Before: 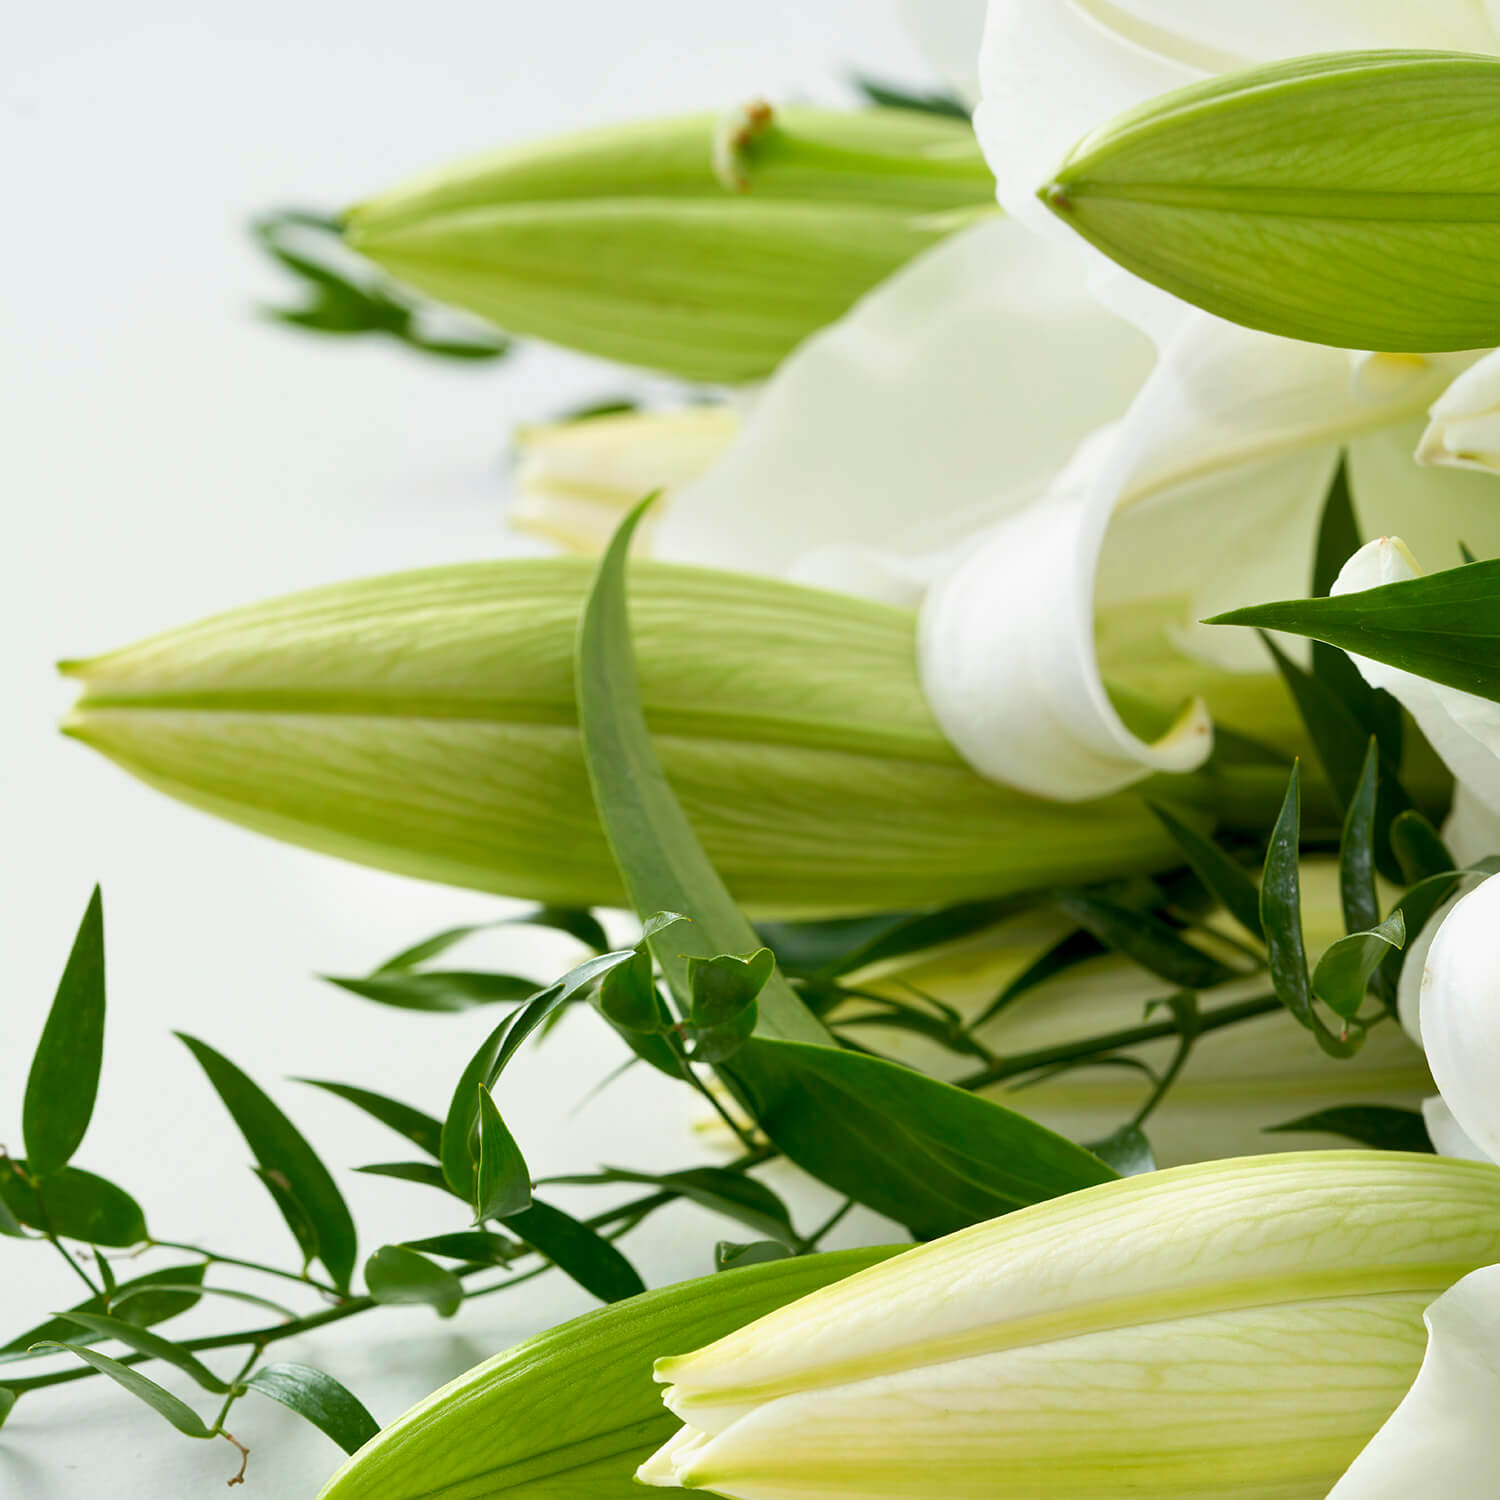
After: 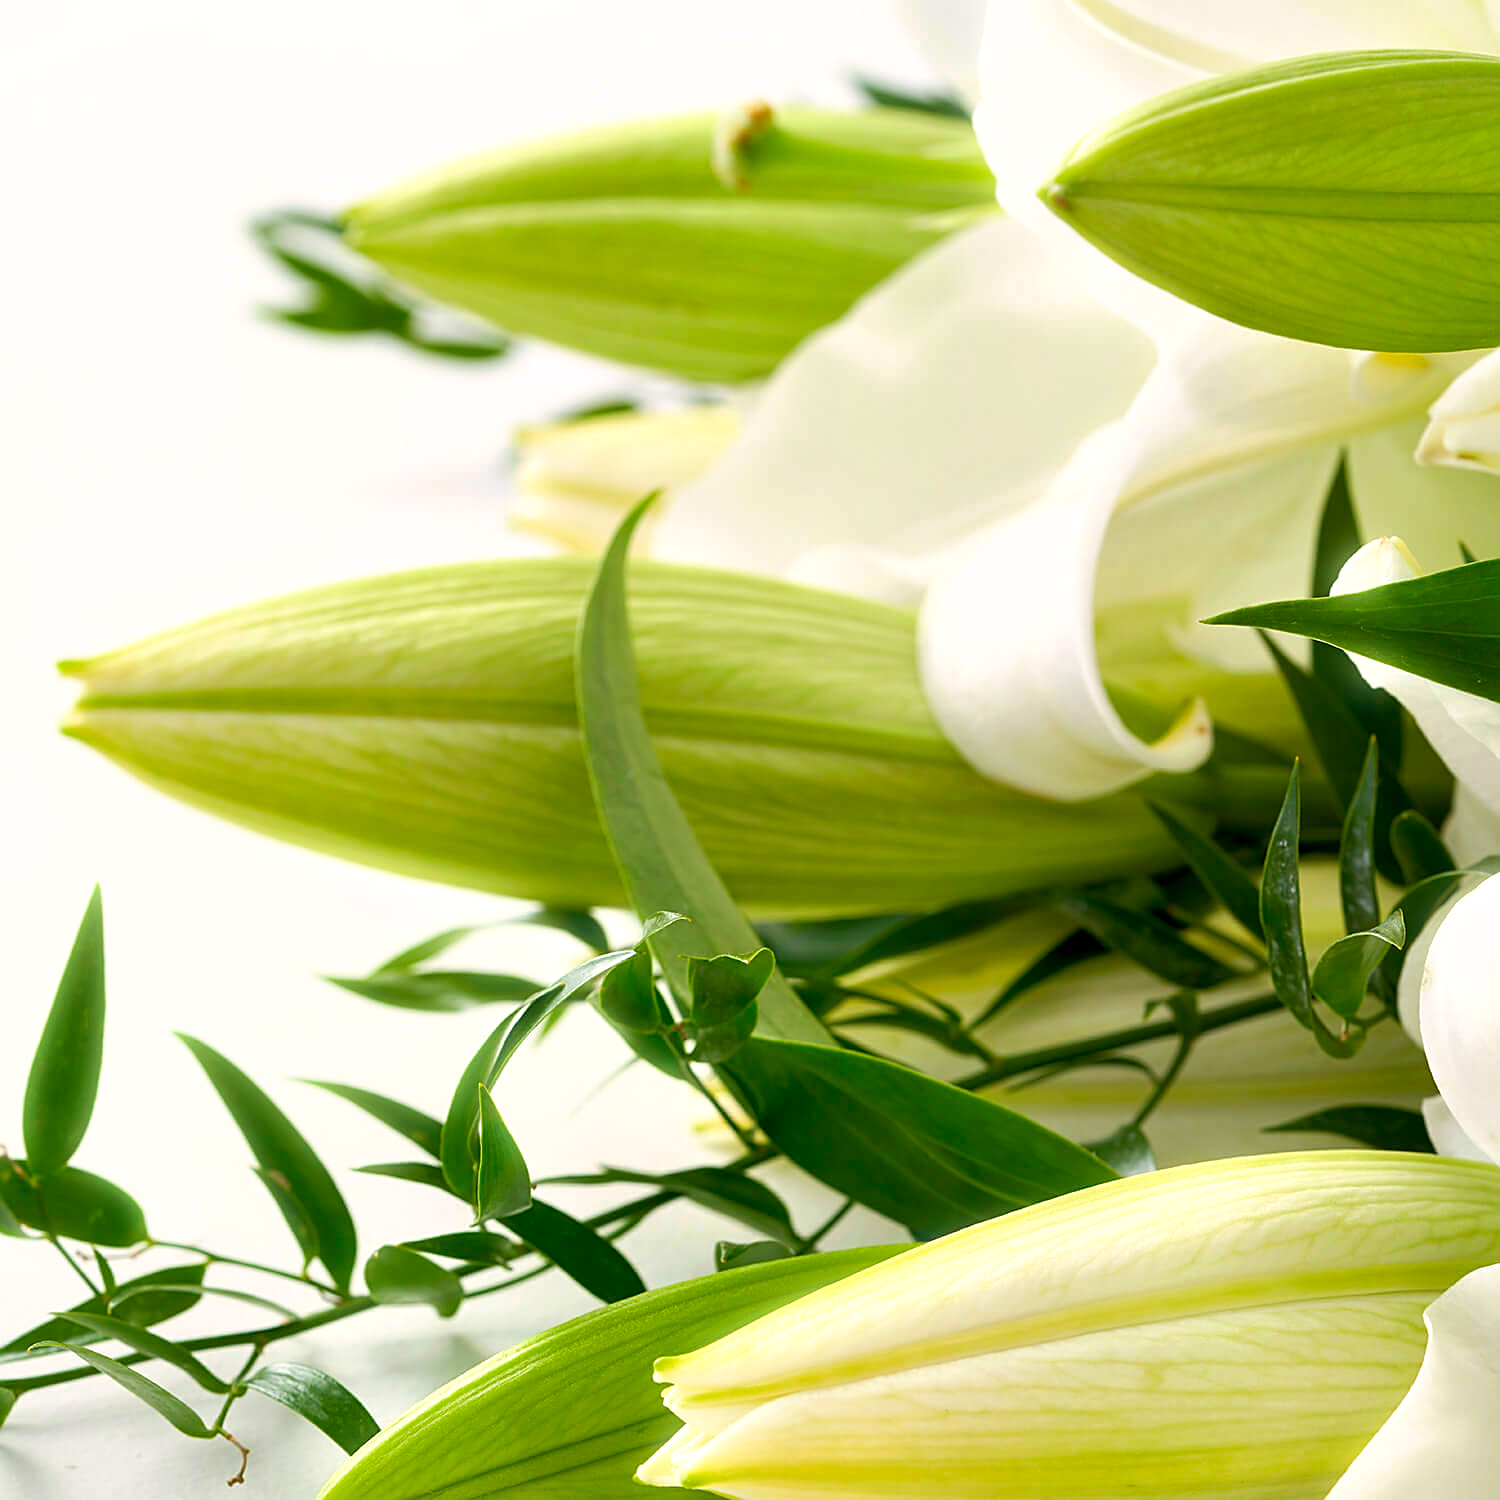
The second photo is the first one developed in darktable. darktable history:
bloom: size 3%, threshold 100%, strength 0%
sharpen: on, module defaults
shadows and highlights: radius 44.78, white point adjustment 6.64, compress 79.65%, highlights color adjustment 78.42%, soften with gaussian
color correction: highlights a* 3.22, highlights b* 1.93, saturation 1.19
